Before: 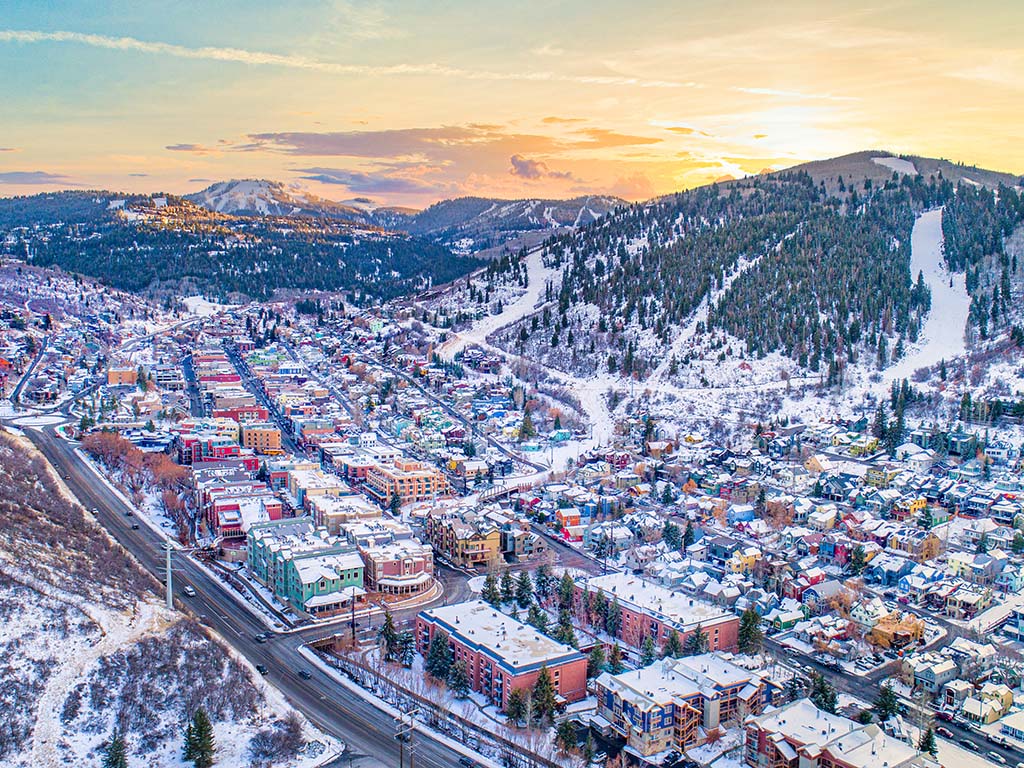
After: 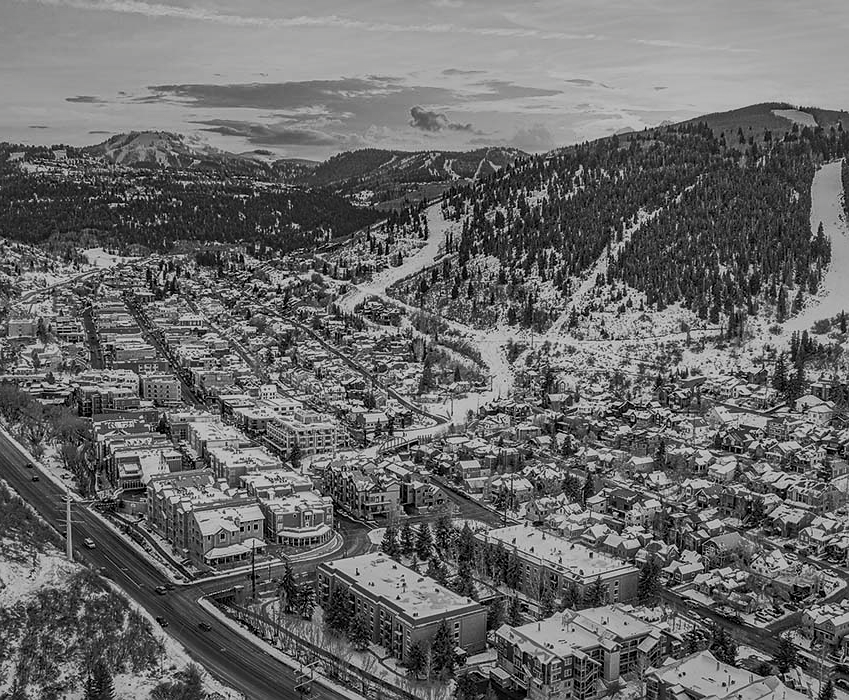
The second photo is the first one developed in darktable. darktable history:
velvia: strength 44.49%
shadows and highlights: shadows 39.95, highlights -59.72
exposure: exposure -1.927 EV, compensate highlight preservation false
crop: left 9.825%, top 6.257%, right 7.245%, bottom 2.564%
sharpen: radius 0.992
local contrast: on, module defaults
contrast brightness saturation: contrast 0.546, brightness 0.472, saturation -0.995
